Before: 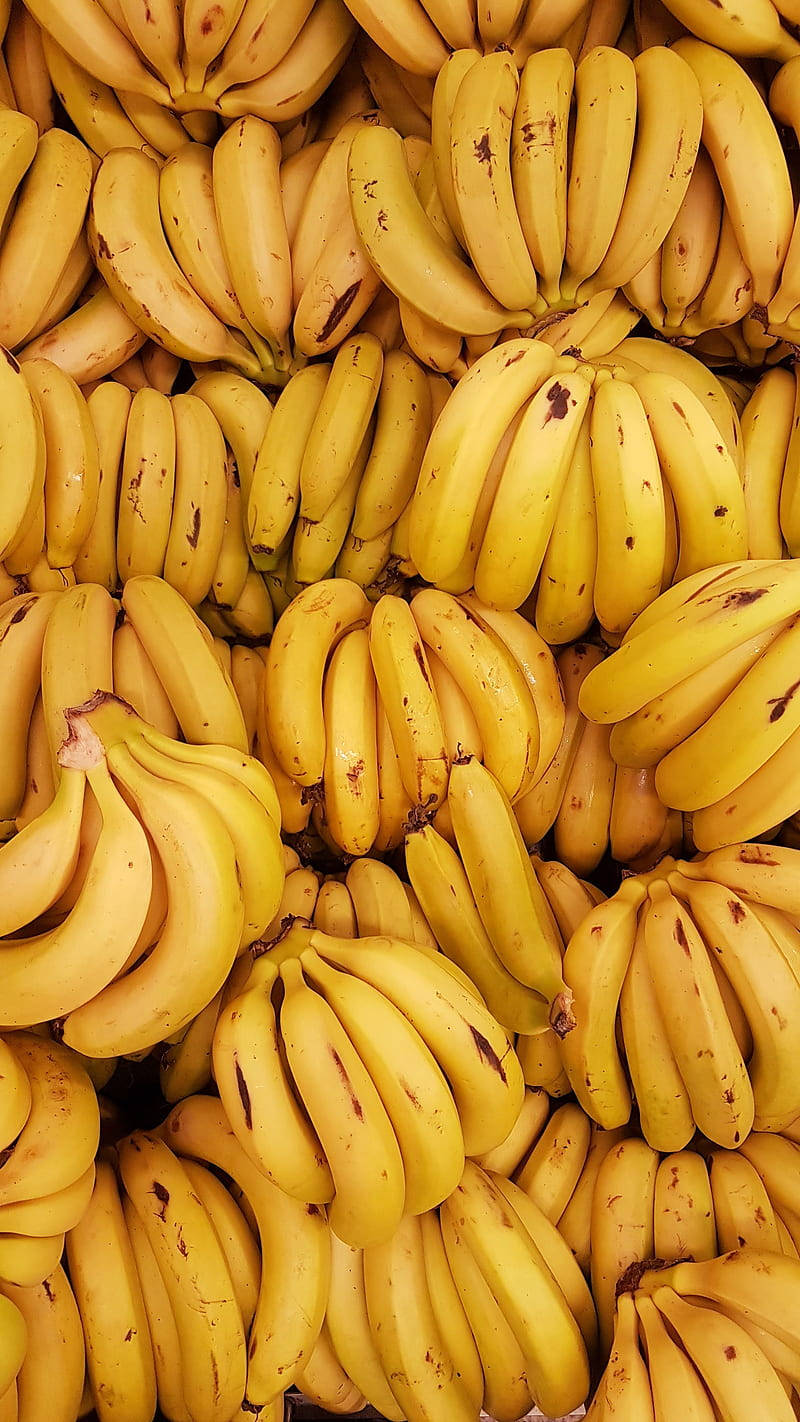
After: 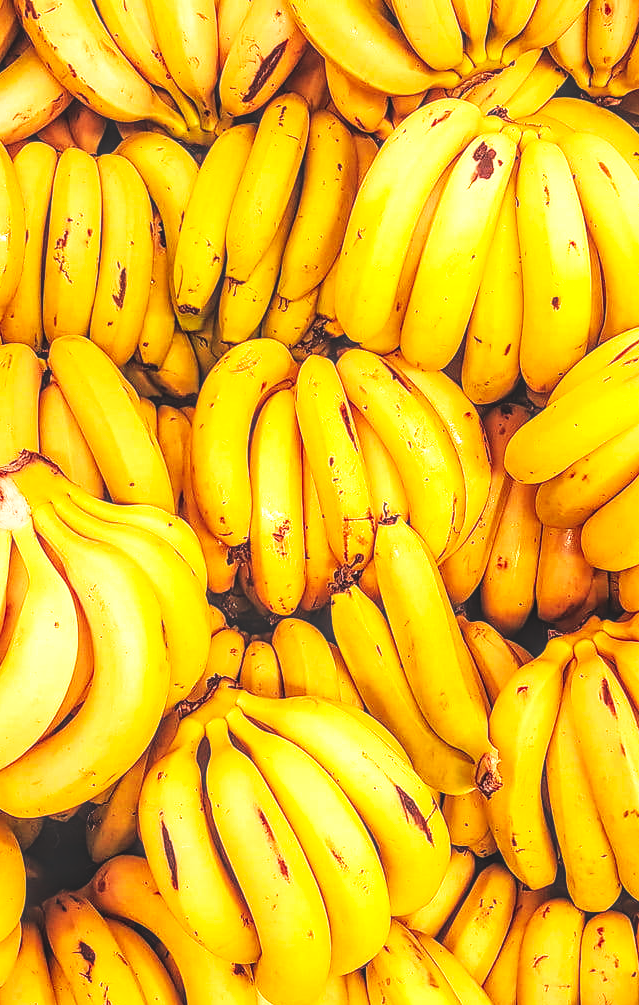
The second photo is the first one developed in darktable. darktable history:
crop: left 9.351%, top 16.92%, right 10.665%, bottom 12.388%
local contrast: highlights 6%, shadows 3%, detail 182%
tone curve: curves: ch0 [(0, 0.058) (0.198, 0.188) (0.512, 0.582) (0.625, 0.754) (0.81, 0.934) (1, 1)], preserve colors none
color balance rgb: perceptual saturation grading › global saturation 9.651%, perceptual brilliance grading › global brilliance 24.365%, global vibrance 20%
filmic rgb: black relative exposure -7.65 EV, white relative exposure 4.56 EV, hardness 3.61
contrast equalizer: y [[0.439, 0.44, 0.442, 0.457, 0.493, 0.498], [0.5 ×6], [0.5 ×6], [0 ×6], [0 ×6]], mix 0.337
exposure: black level correction -0.039, exposure 0.06 EV, compensate highlight preservation false
